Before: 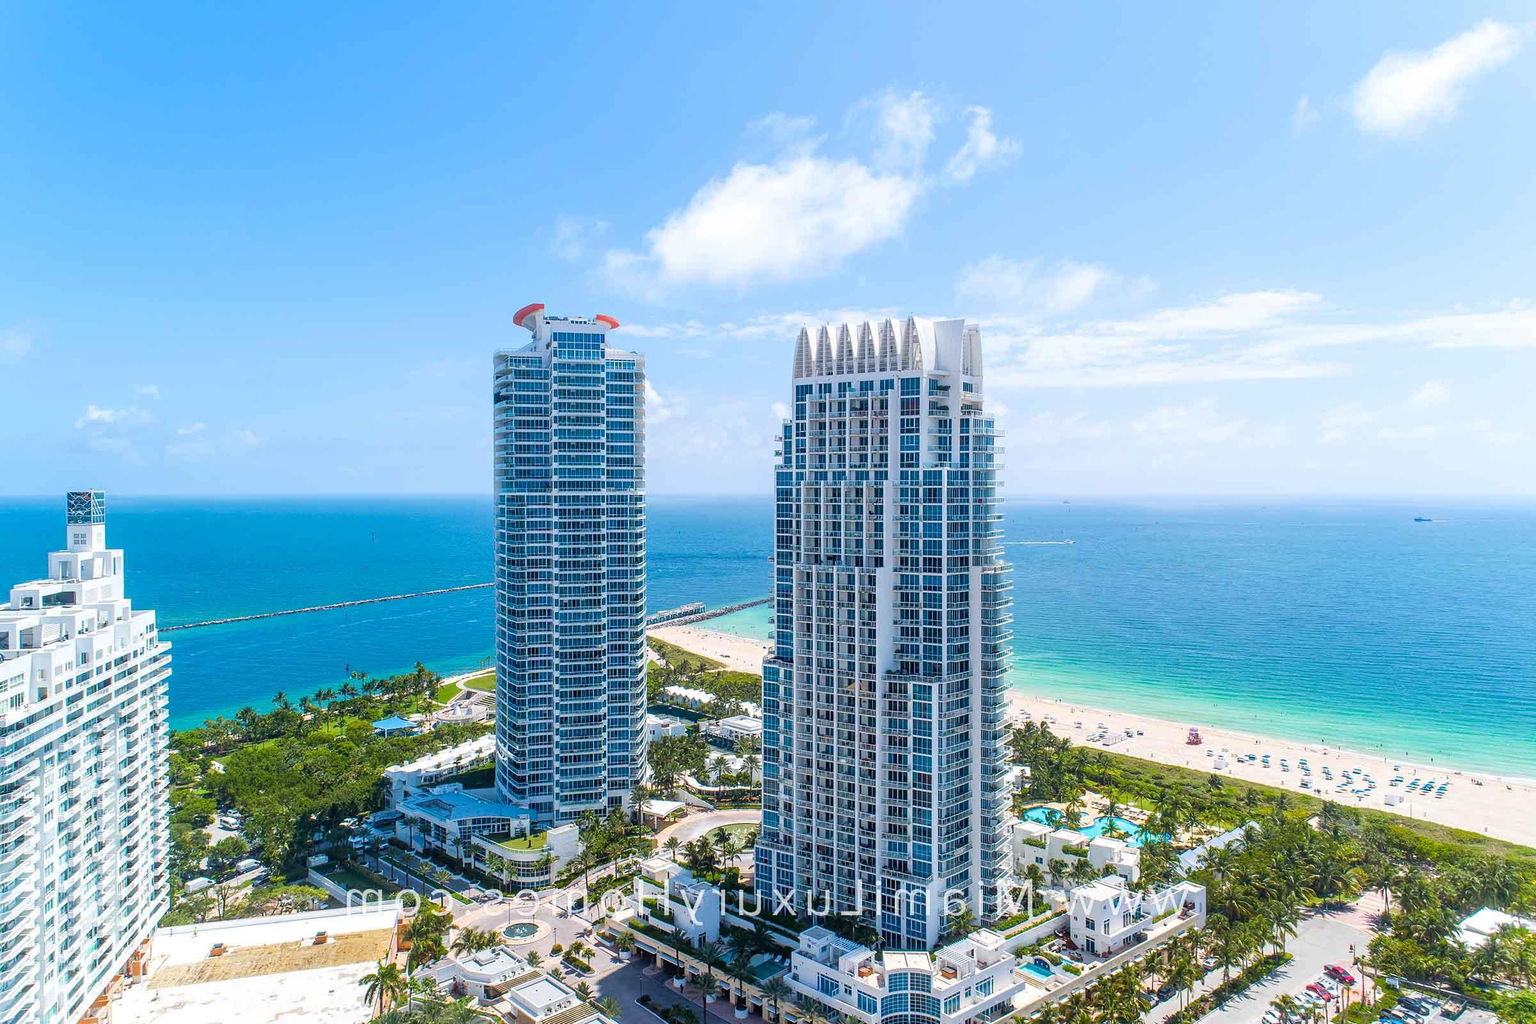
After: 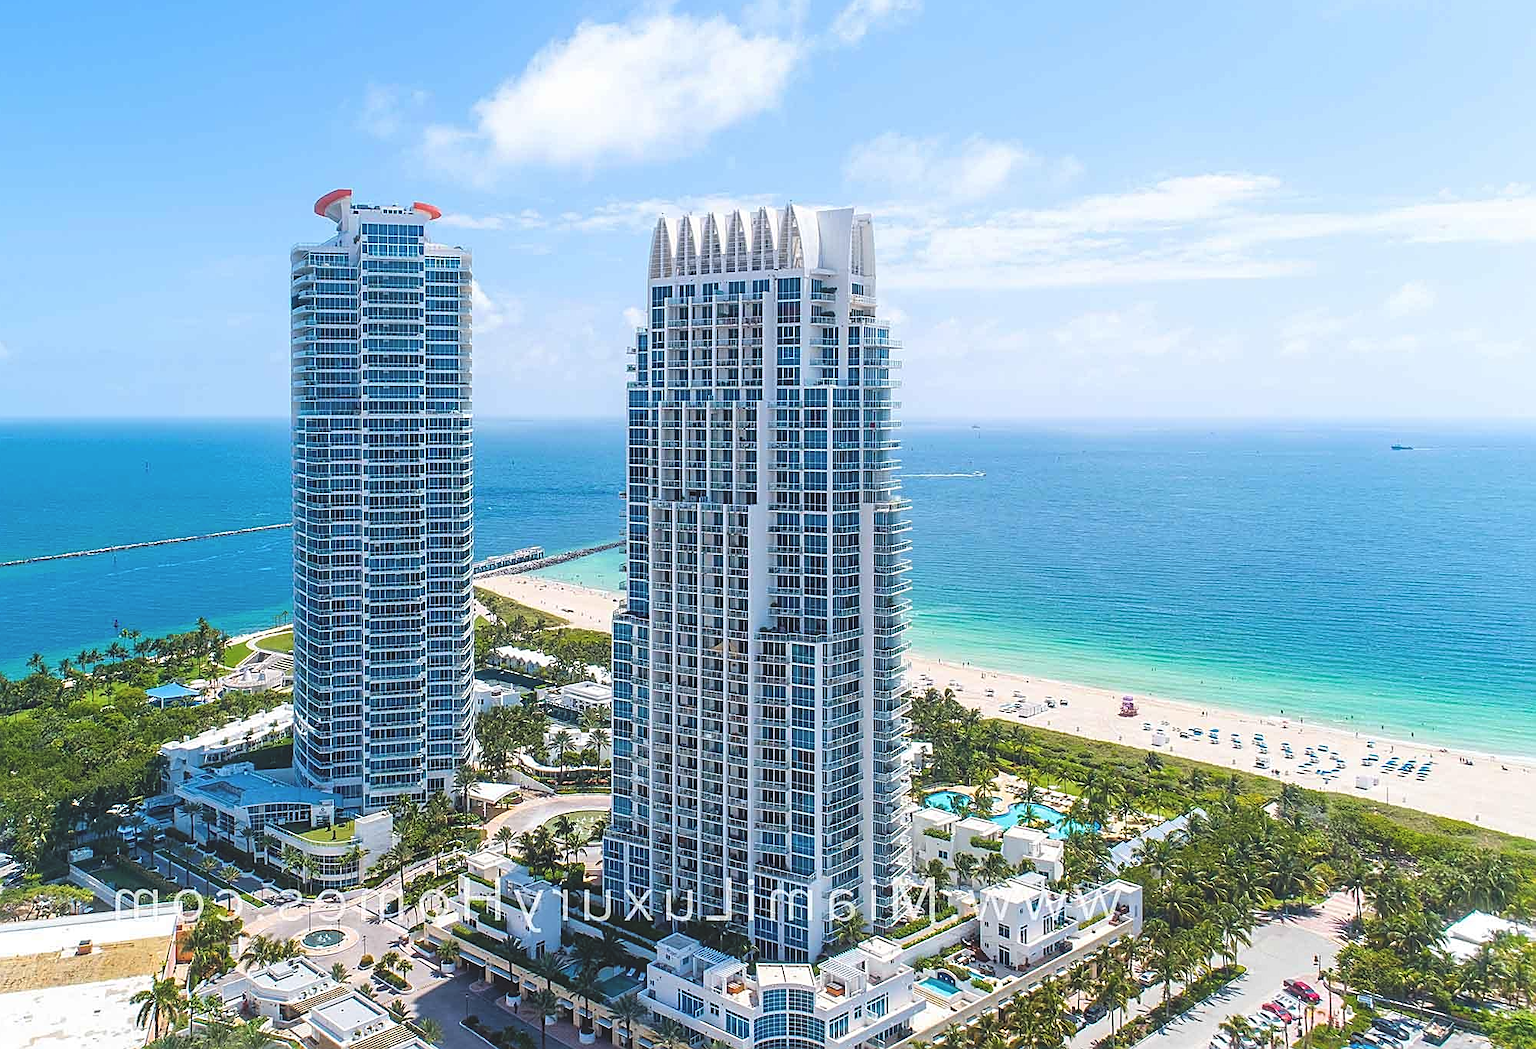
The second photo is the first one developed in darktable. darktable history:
exposure: black level correction -0.015, compensate highlight preservation false
crop: left 16.315%, top 14.246%
sharpen: amount 0.575
